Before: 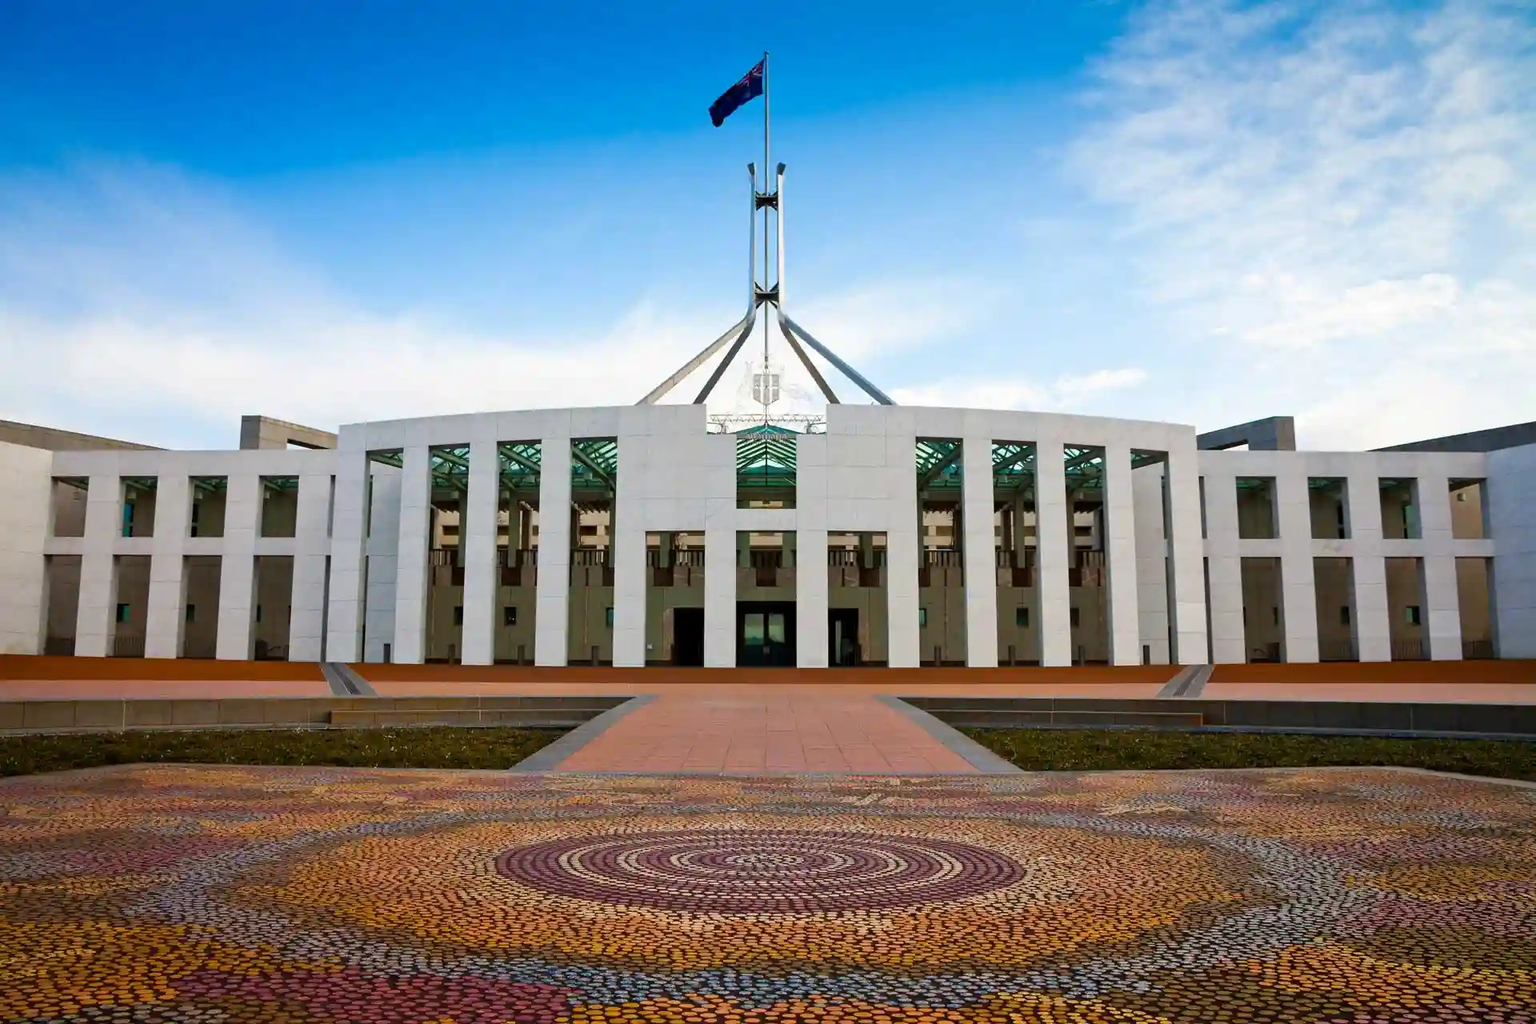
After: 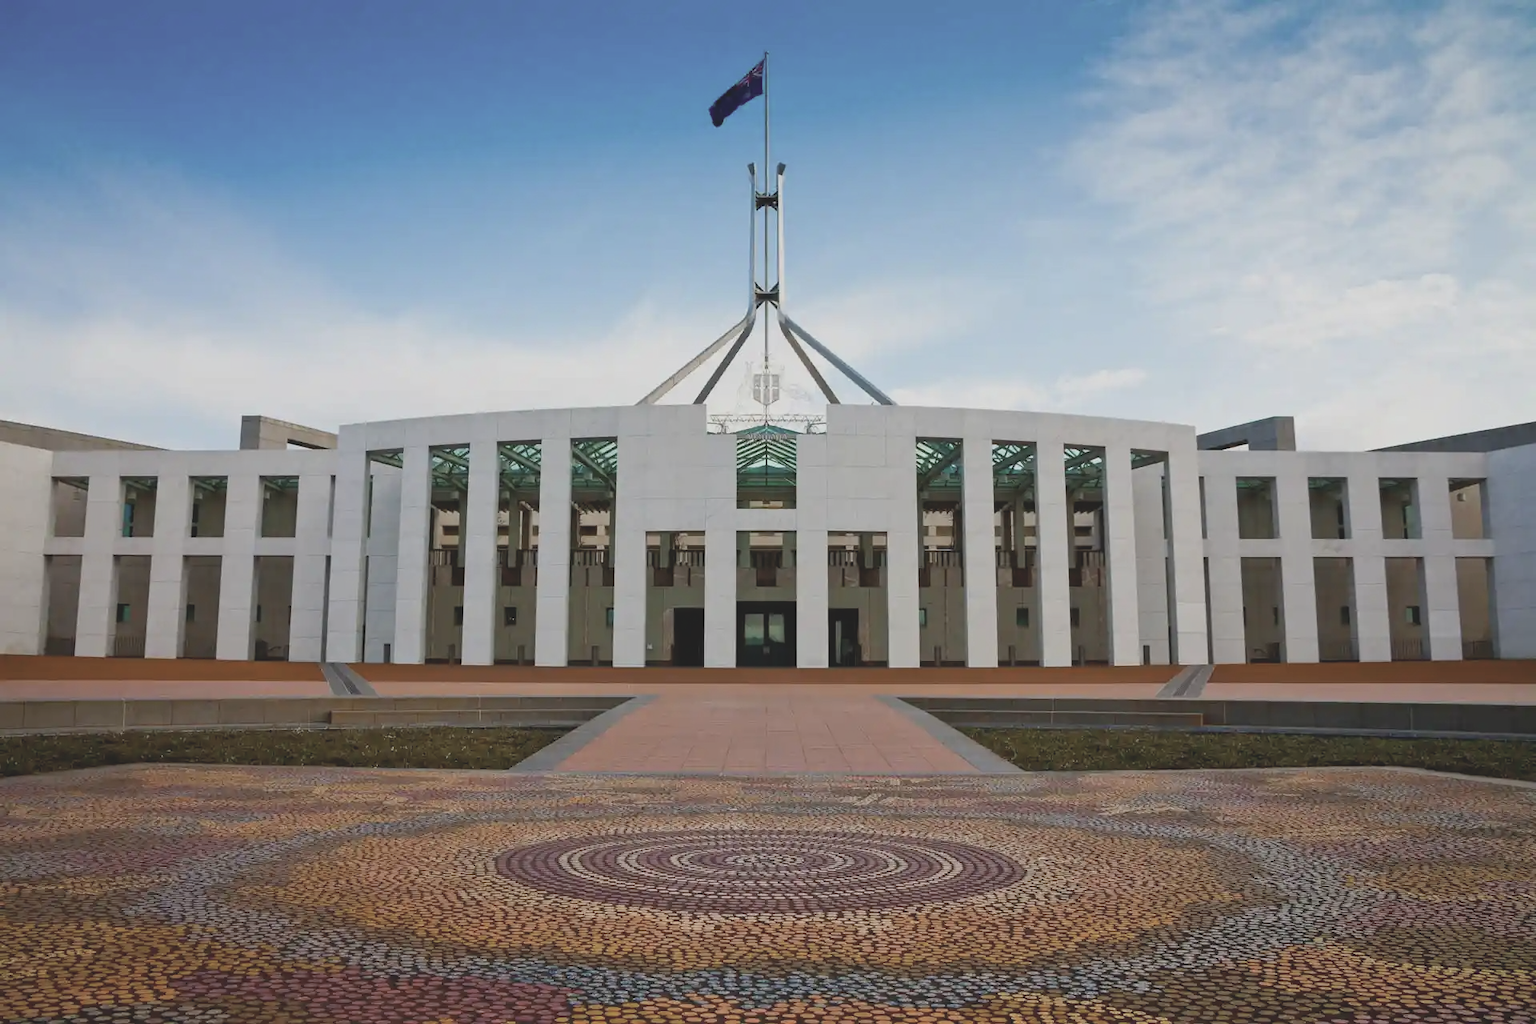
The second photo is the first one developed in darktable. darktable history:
levels: black 3.81%
contrast brightness saturation: contrast -0.255, saturation -0.43
